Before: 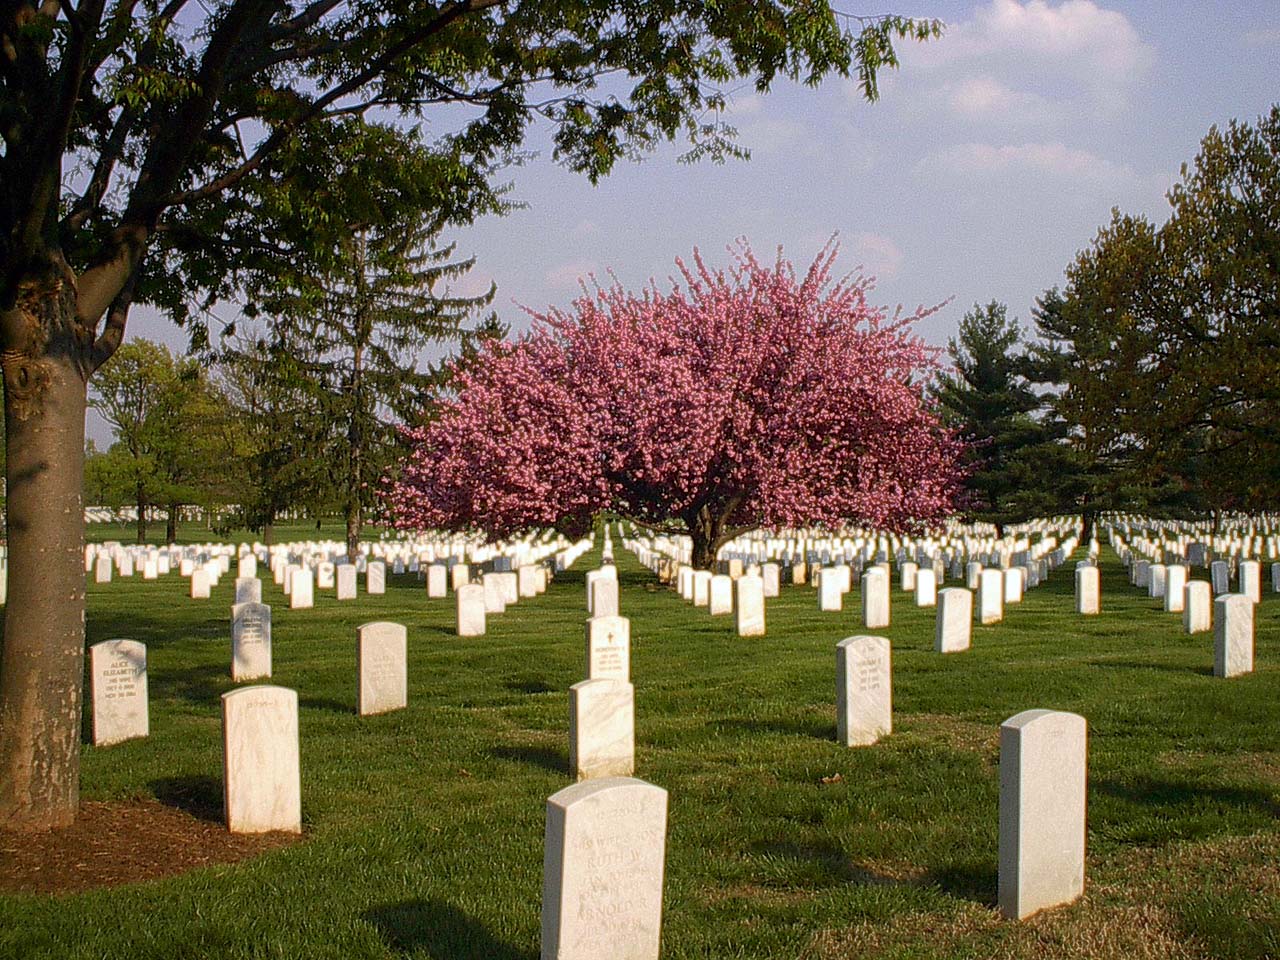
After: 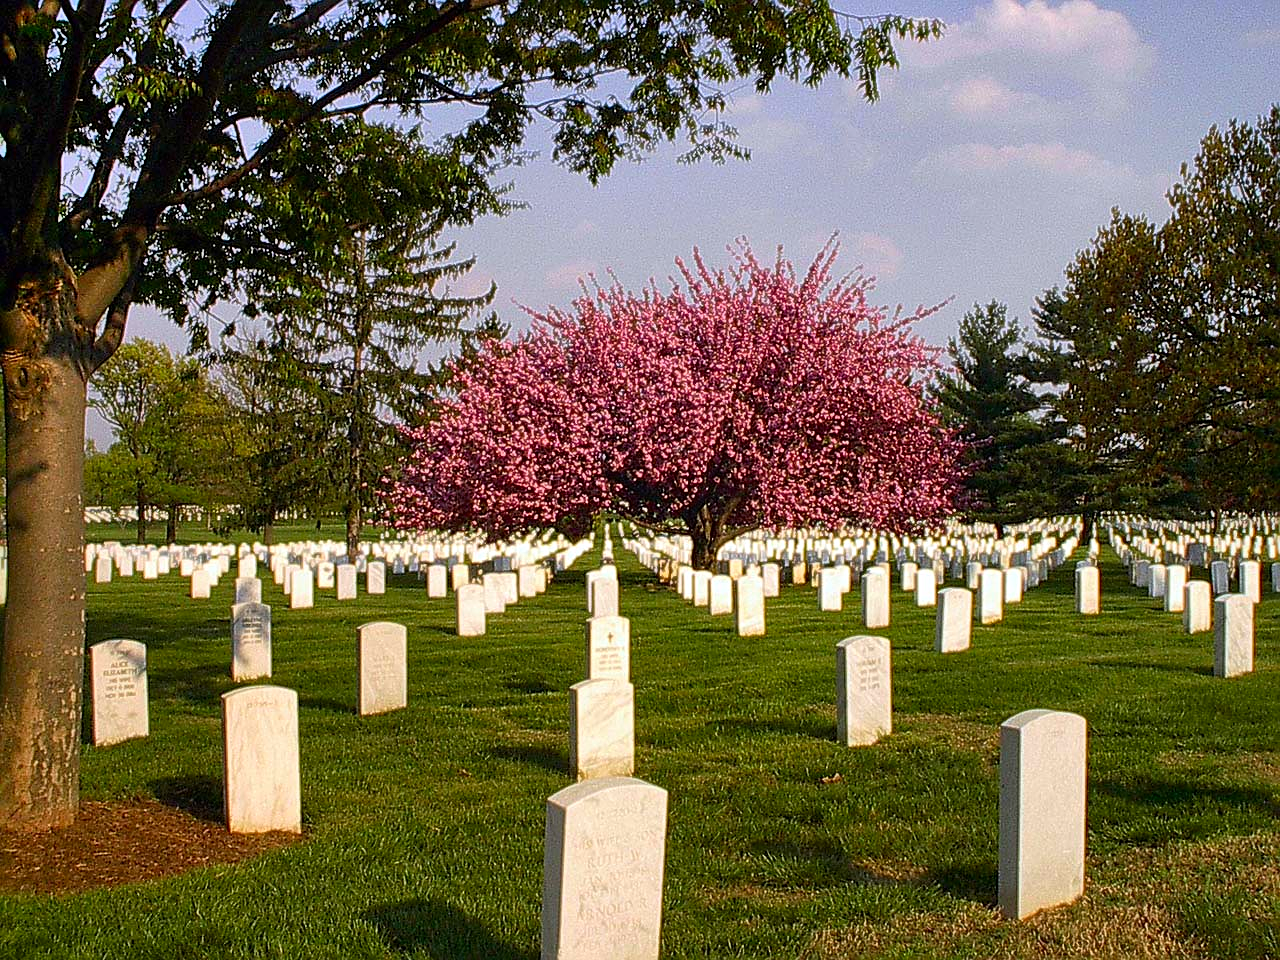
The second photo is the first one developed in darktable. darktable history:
sharpen: on, module defaults
contrast brightness saturation: contrast 0.09, saturation 0.28
shadows and highlights: soften with gaussian
